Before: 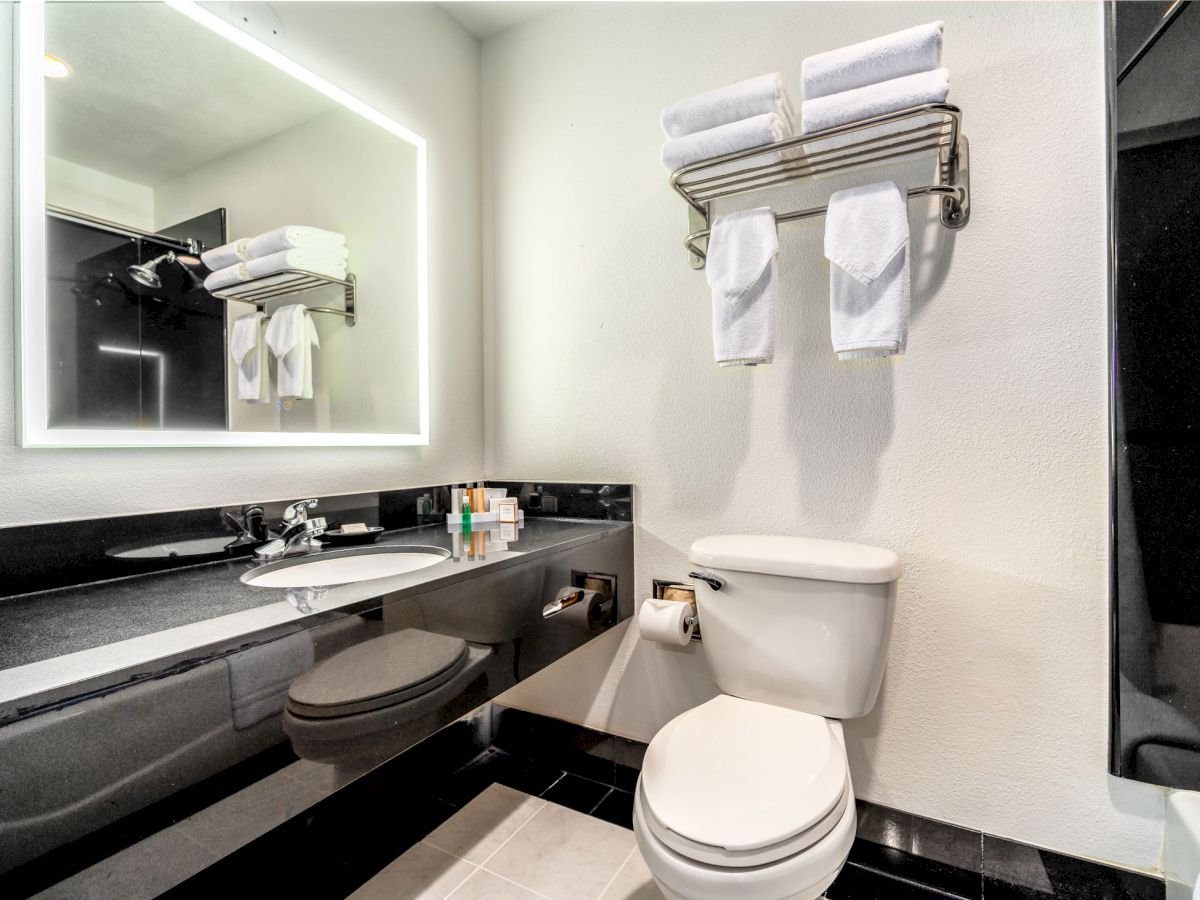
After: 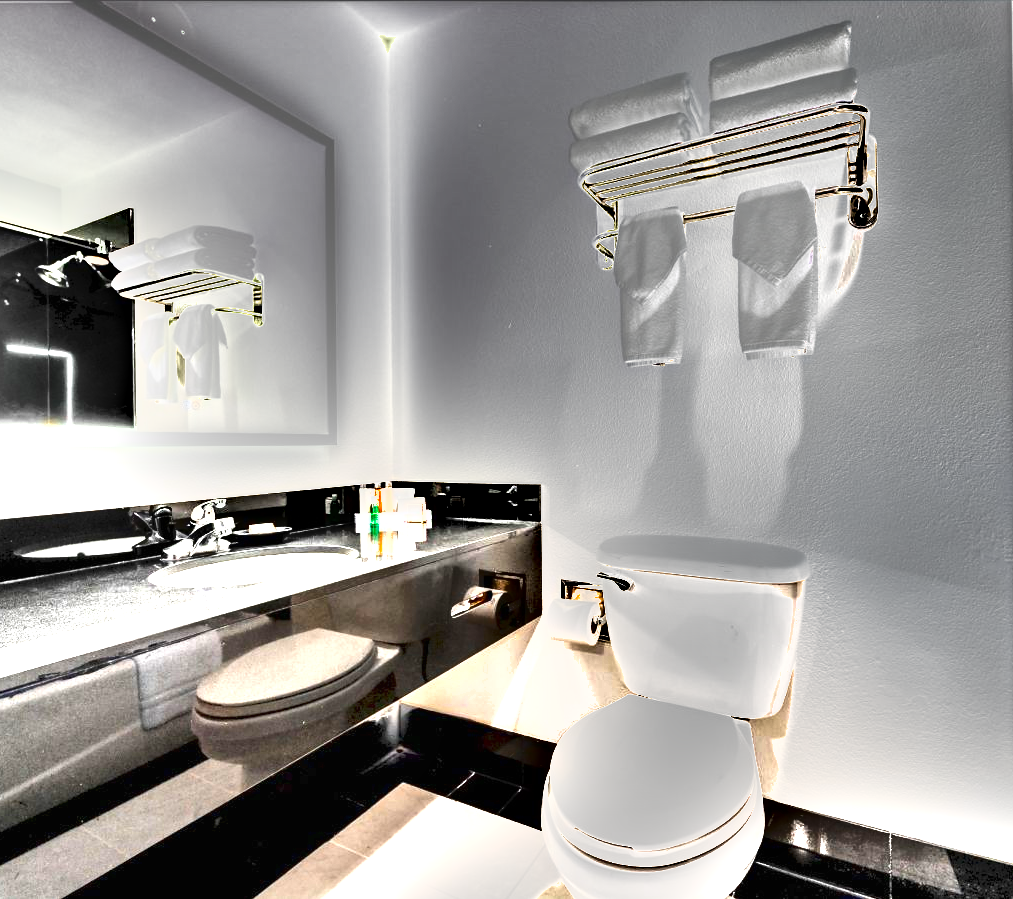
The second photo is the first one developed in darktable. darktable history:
shadows and highlights: shadows 13.71, white point adjustment 1.2, highlights color adjustment 46.12%, soften with gaussian
exposure: black level correction 0, exposure 1.995 EV, compensate highlight preservation false
crop: left 7.724%, right 7.824%
